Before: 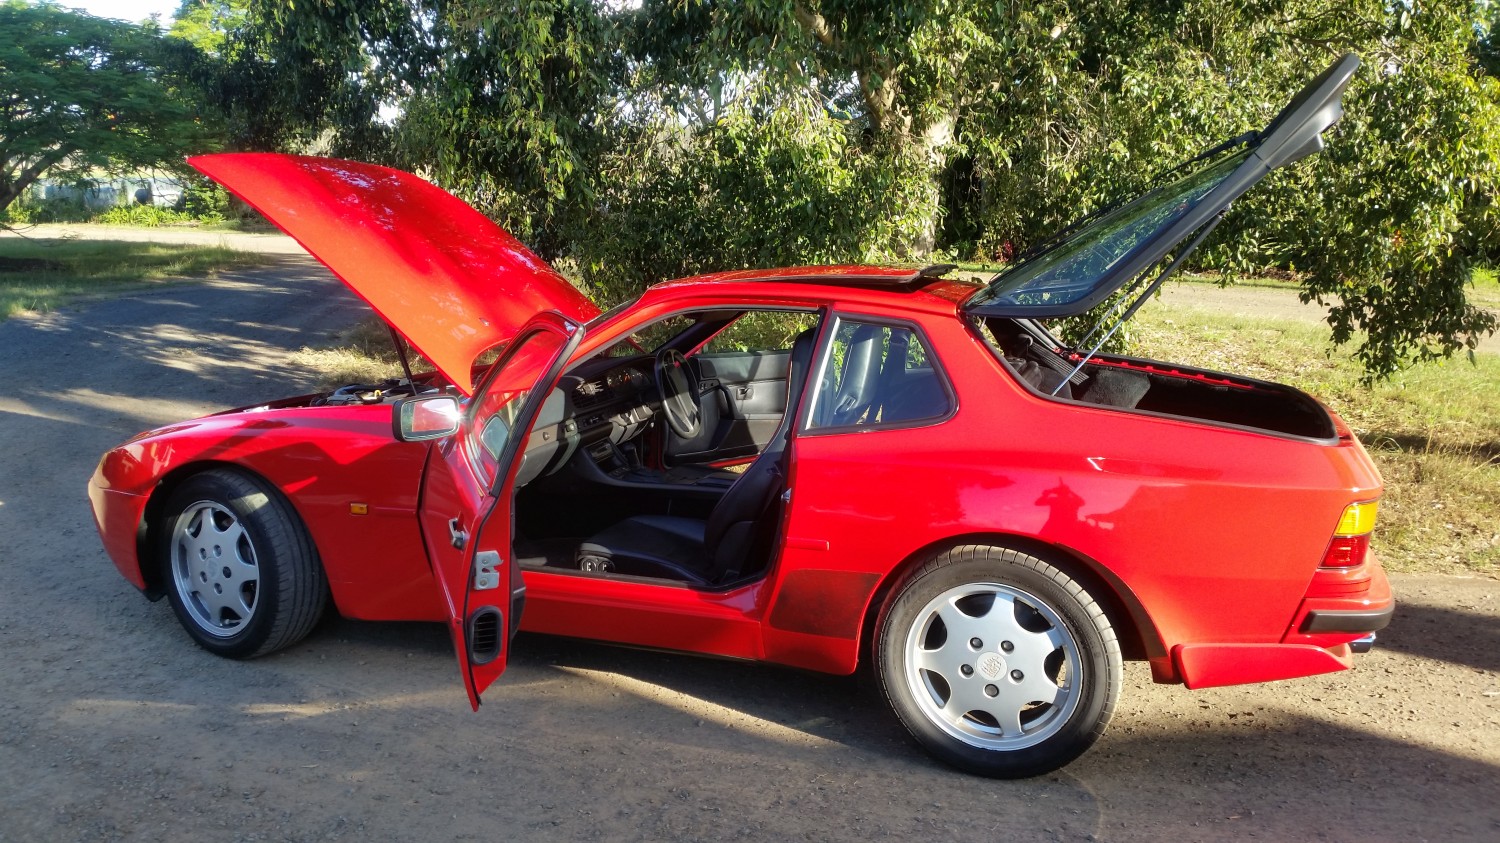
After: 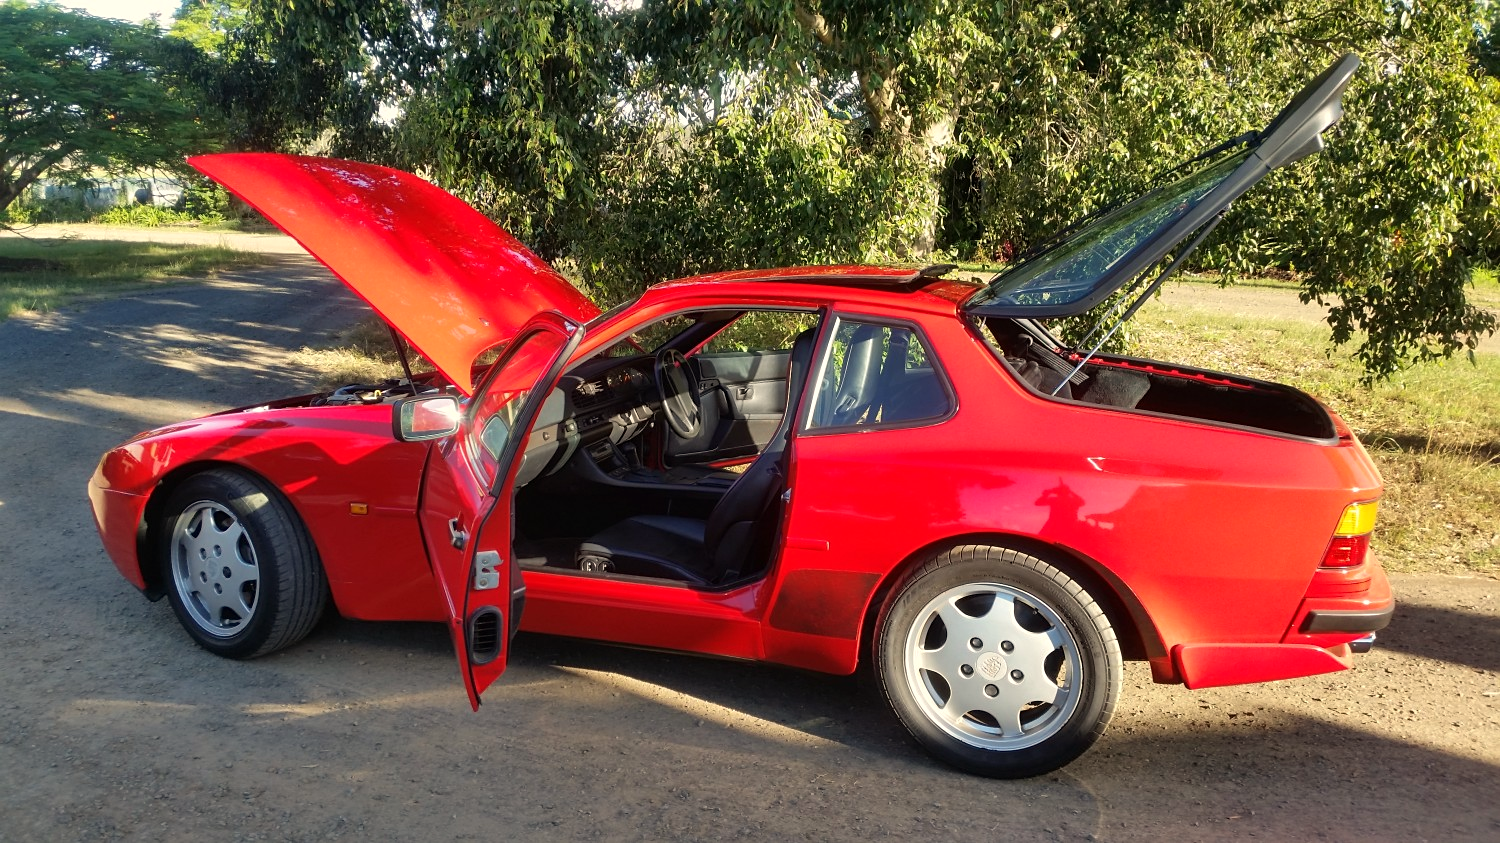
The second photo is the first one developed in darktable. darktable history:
white balance: red 1.045, blue 0.932
sharpen: amount 0.2
